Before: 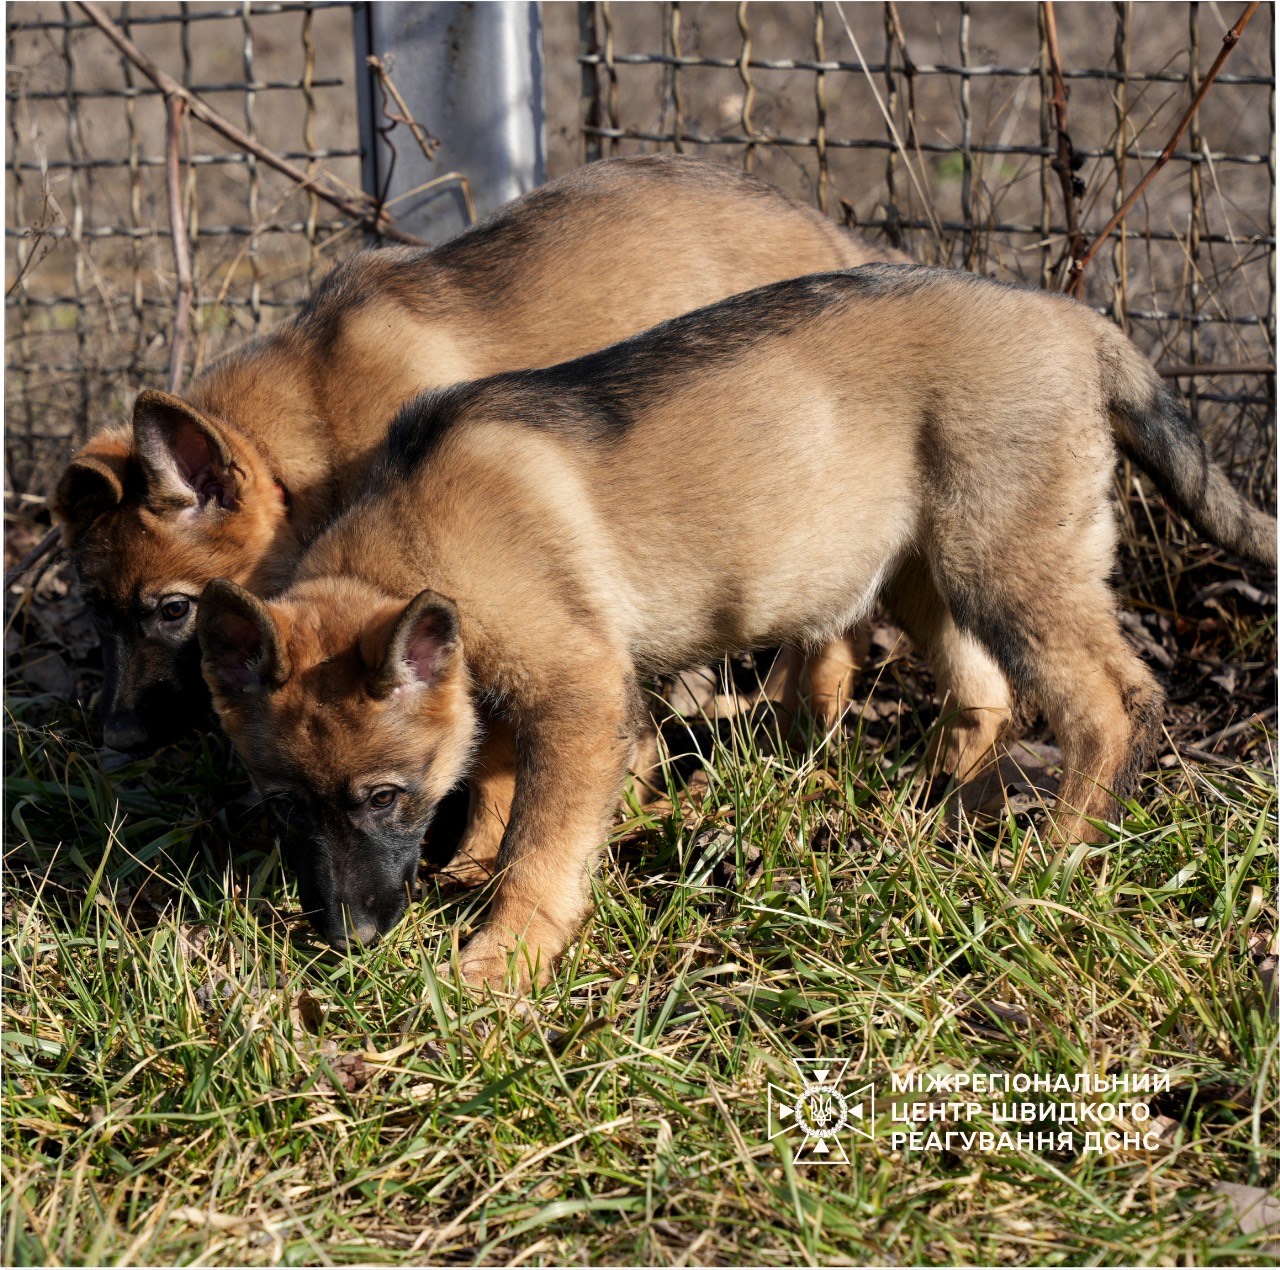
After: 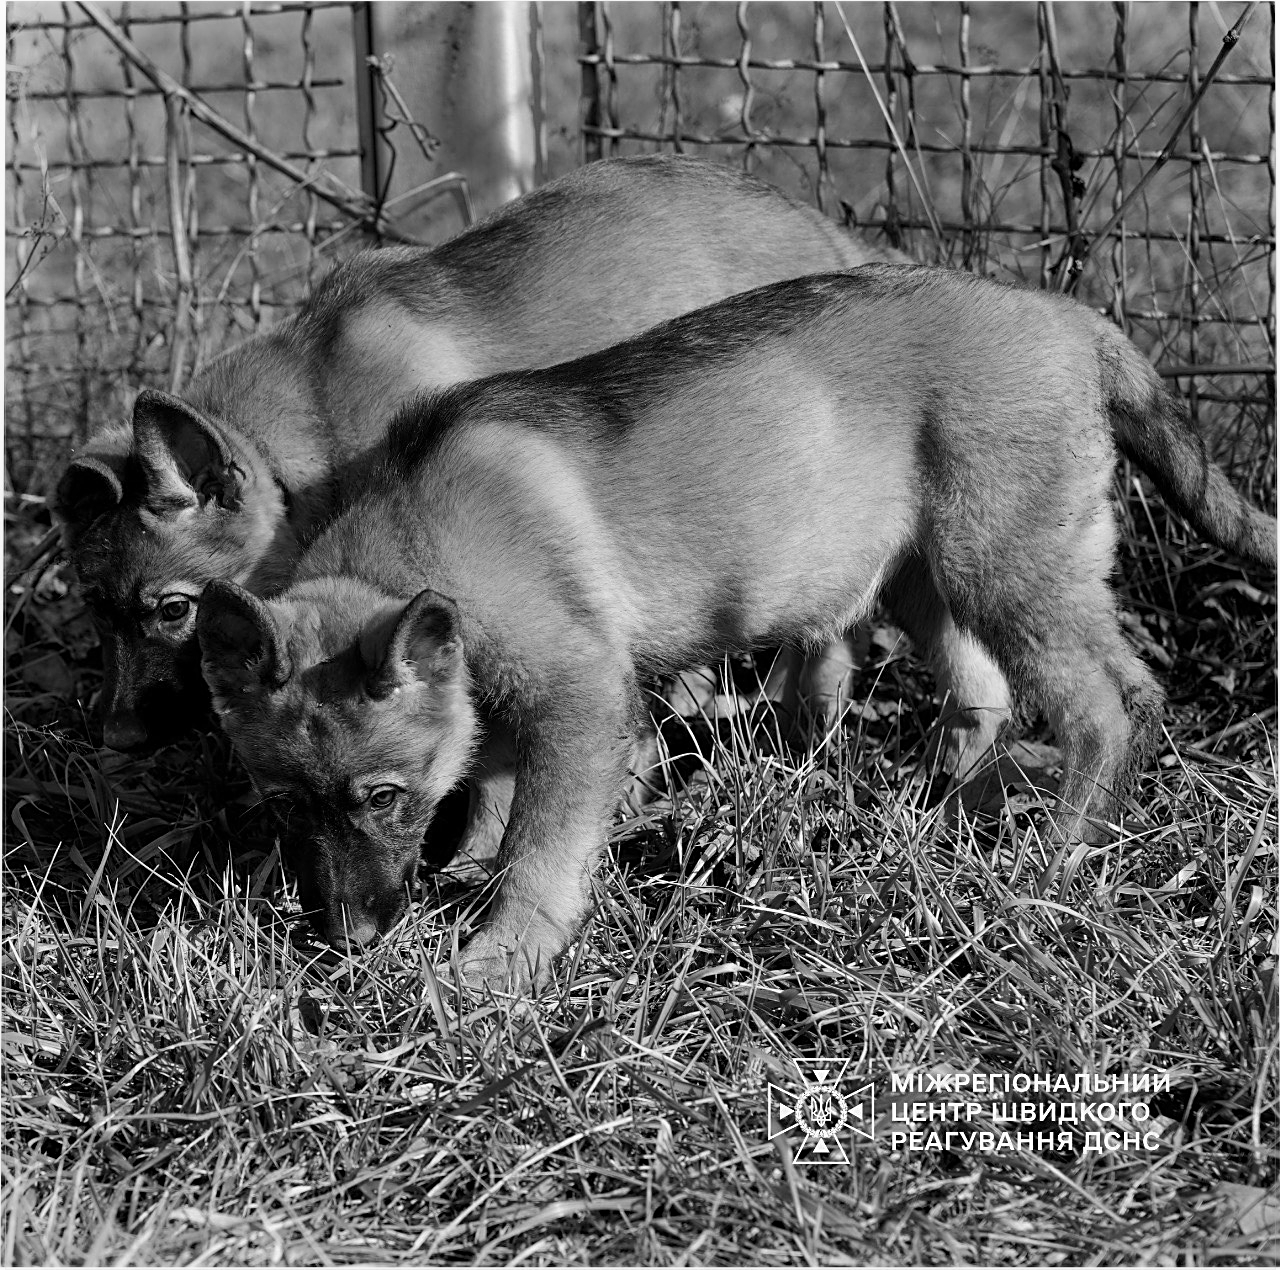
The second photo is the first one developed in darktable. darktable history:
sharpen: on, module defaults
color calibration: output gray [0.18, 0.41, 0.41, 0], gray › normalize channels true, illuminant same as pipeline (D50), adaptation XYZ, x 0.346, y 0.359, gamut compression 0
shadows and highlights: highlights 70.7, soften with gaussian
